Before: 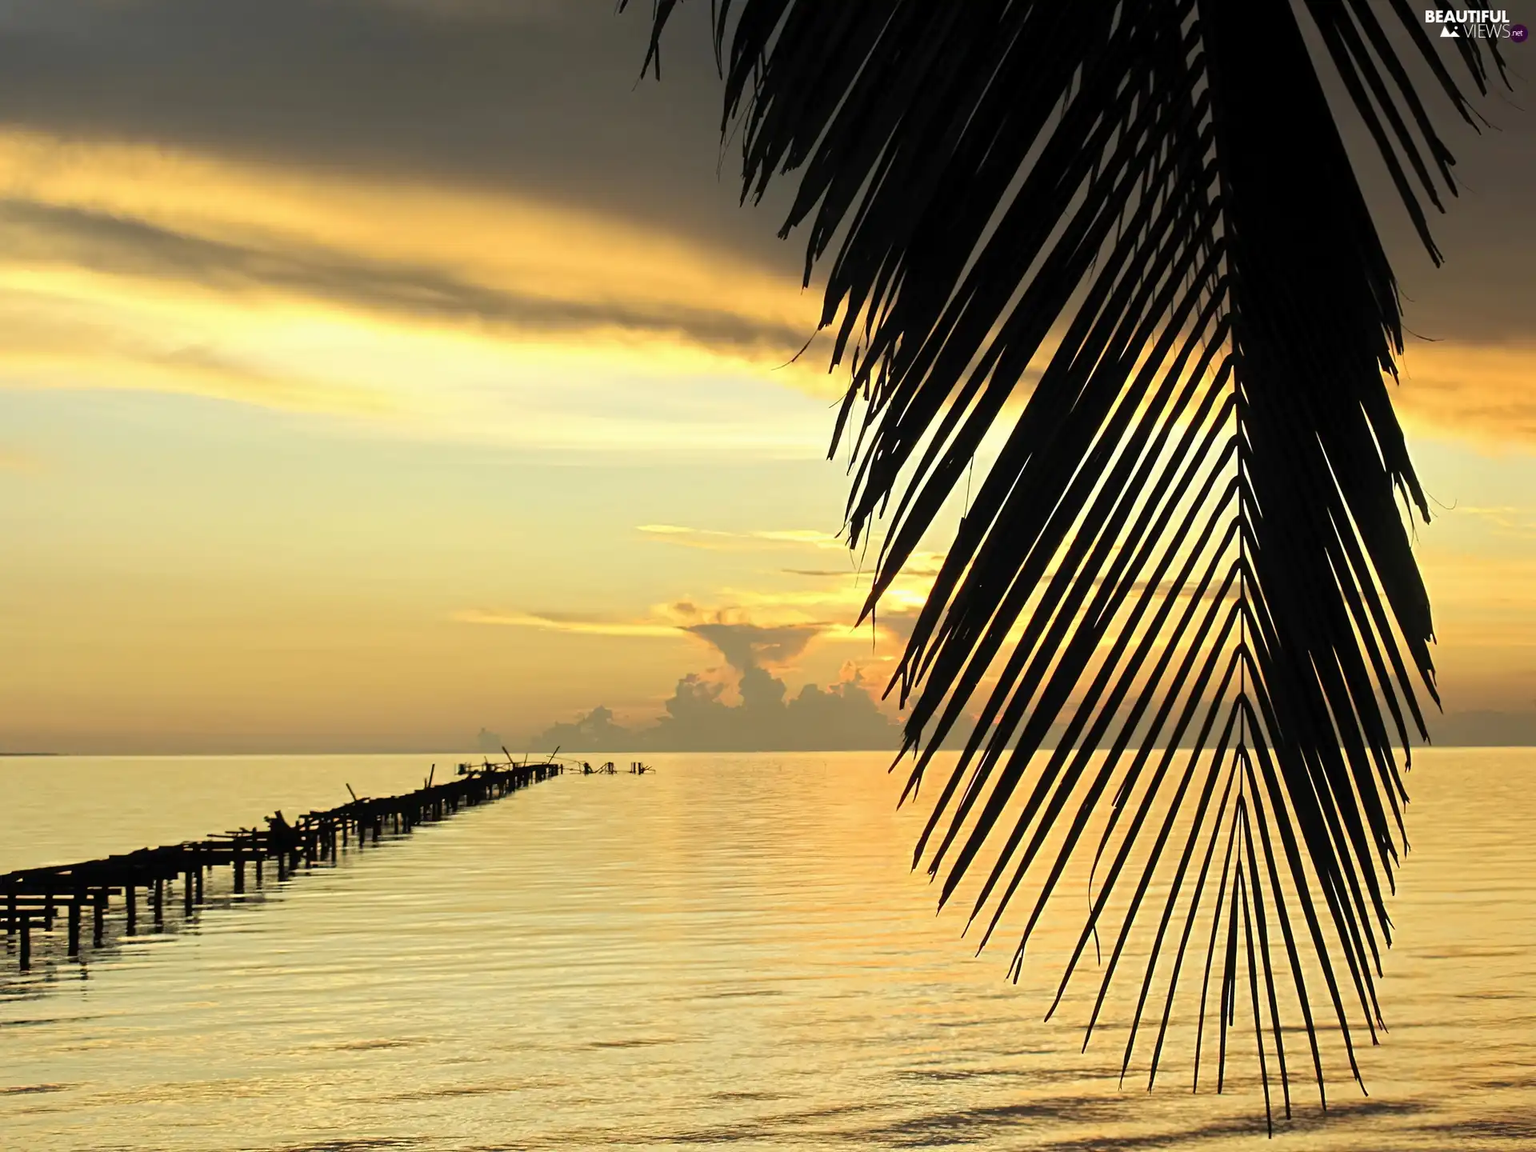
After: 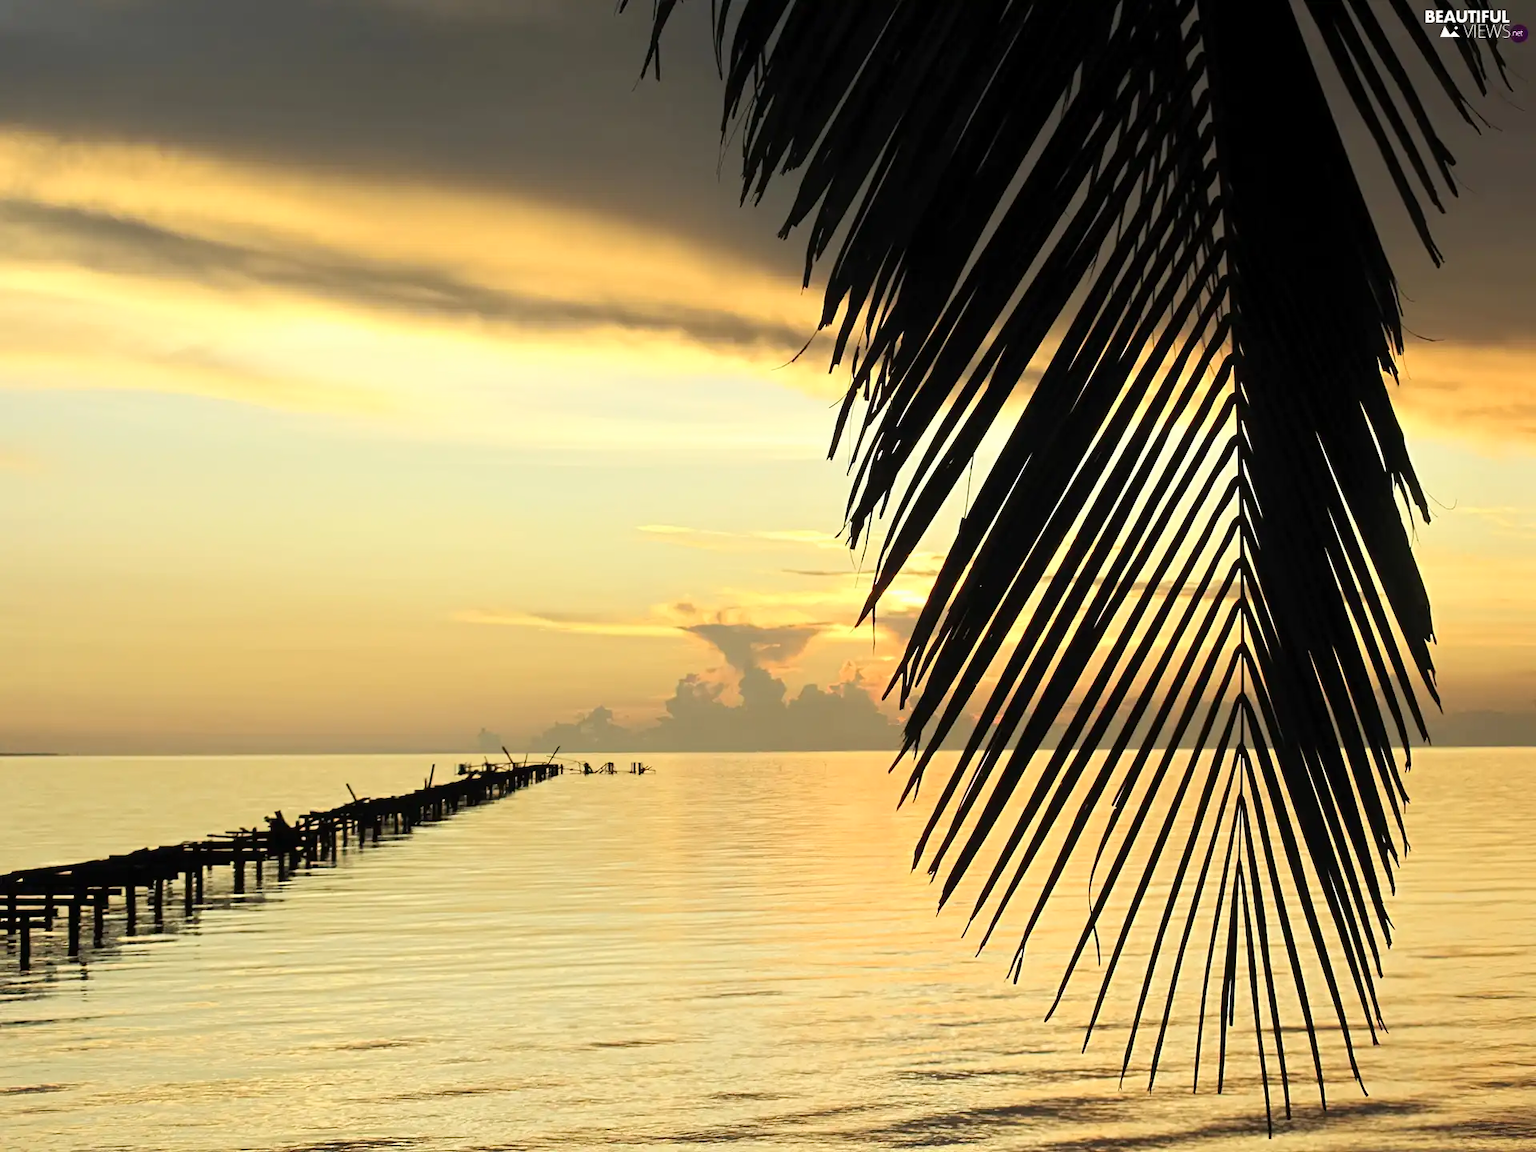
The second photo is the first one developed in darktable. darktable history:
shadows and highlights: shadows -0.758, highlights 41.71
